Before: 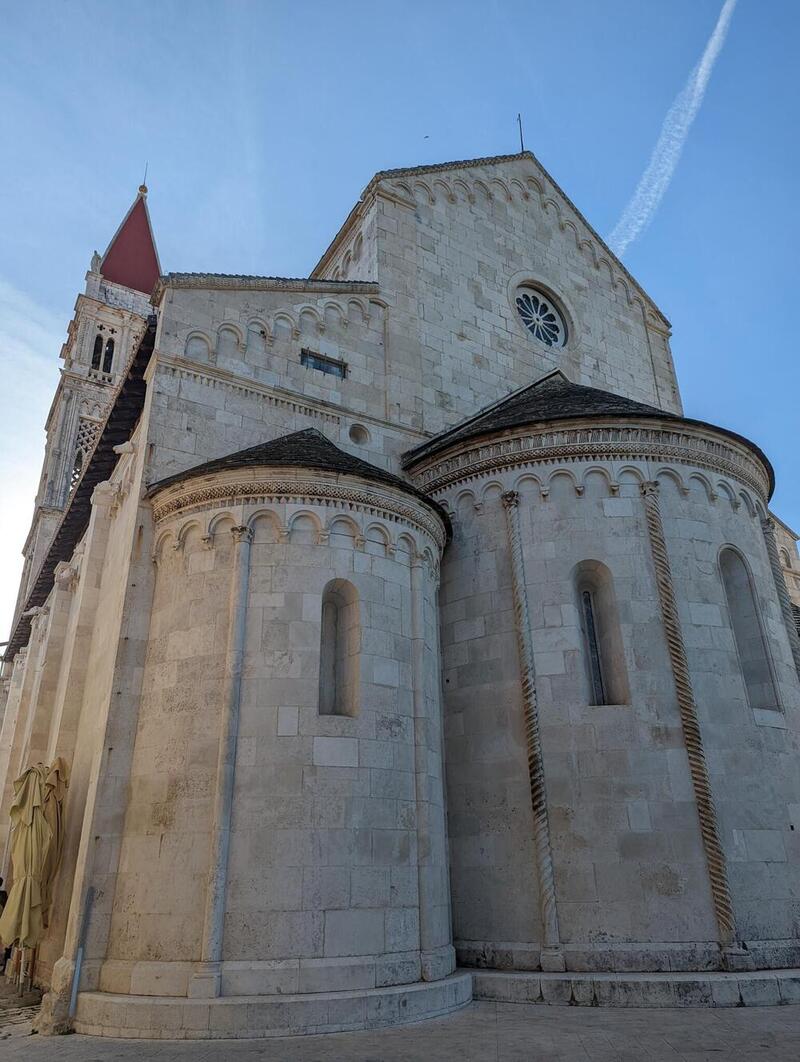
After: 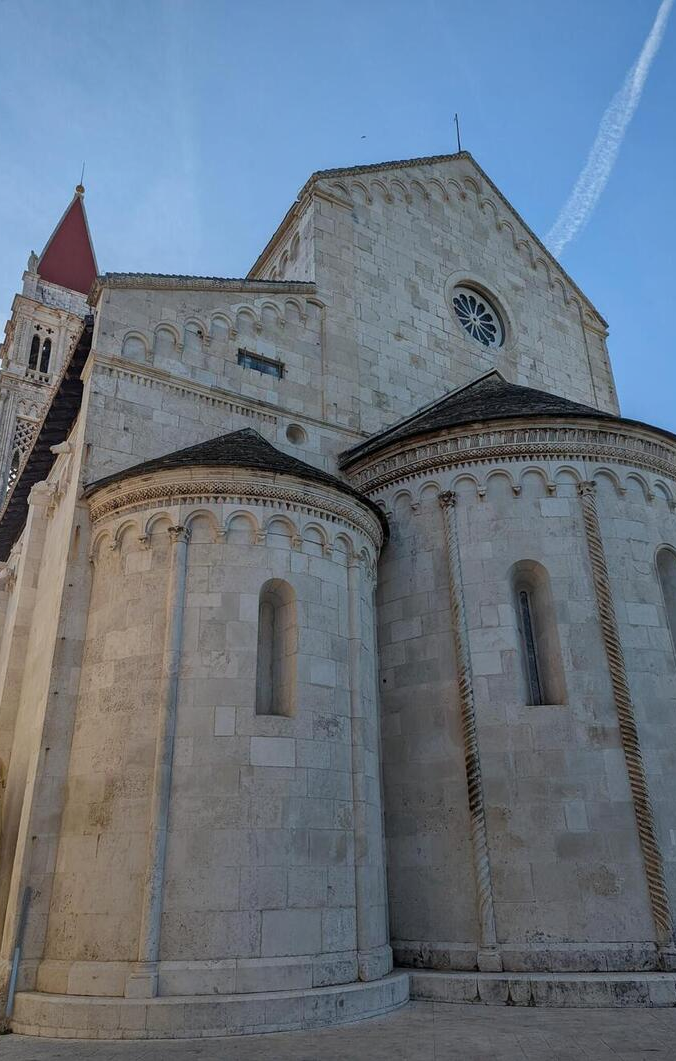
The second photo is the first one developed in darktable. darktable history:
crop: left 7.963%, right 7.448%
shadows and highlights: shadows 43.68, white point adjustment -1.4, soften with gaussian
